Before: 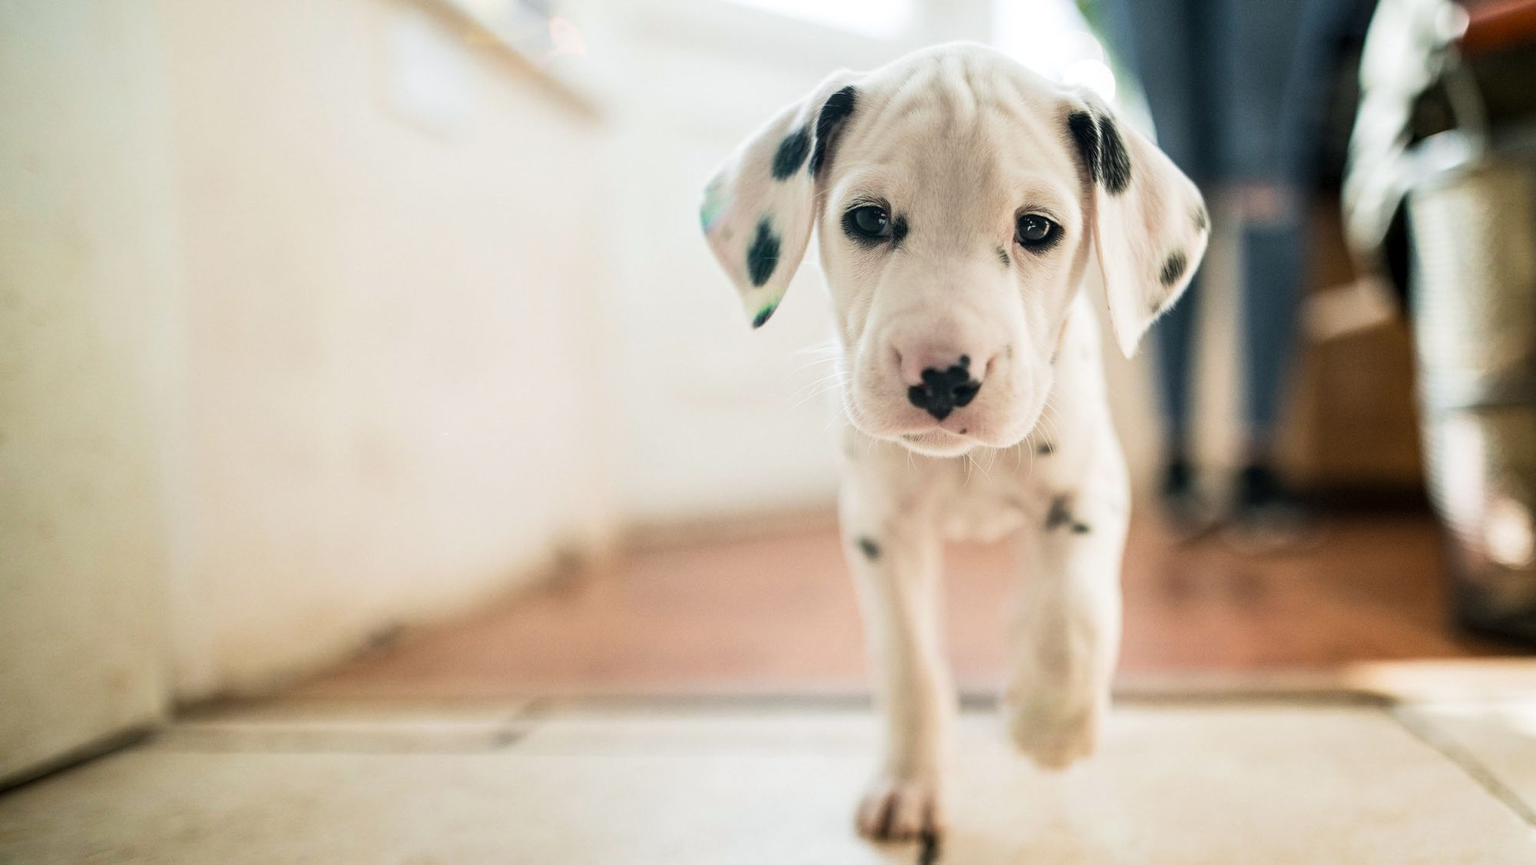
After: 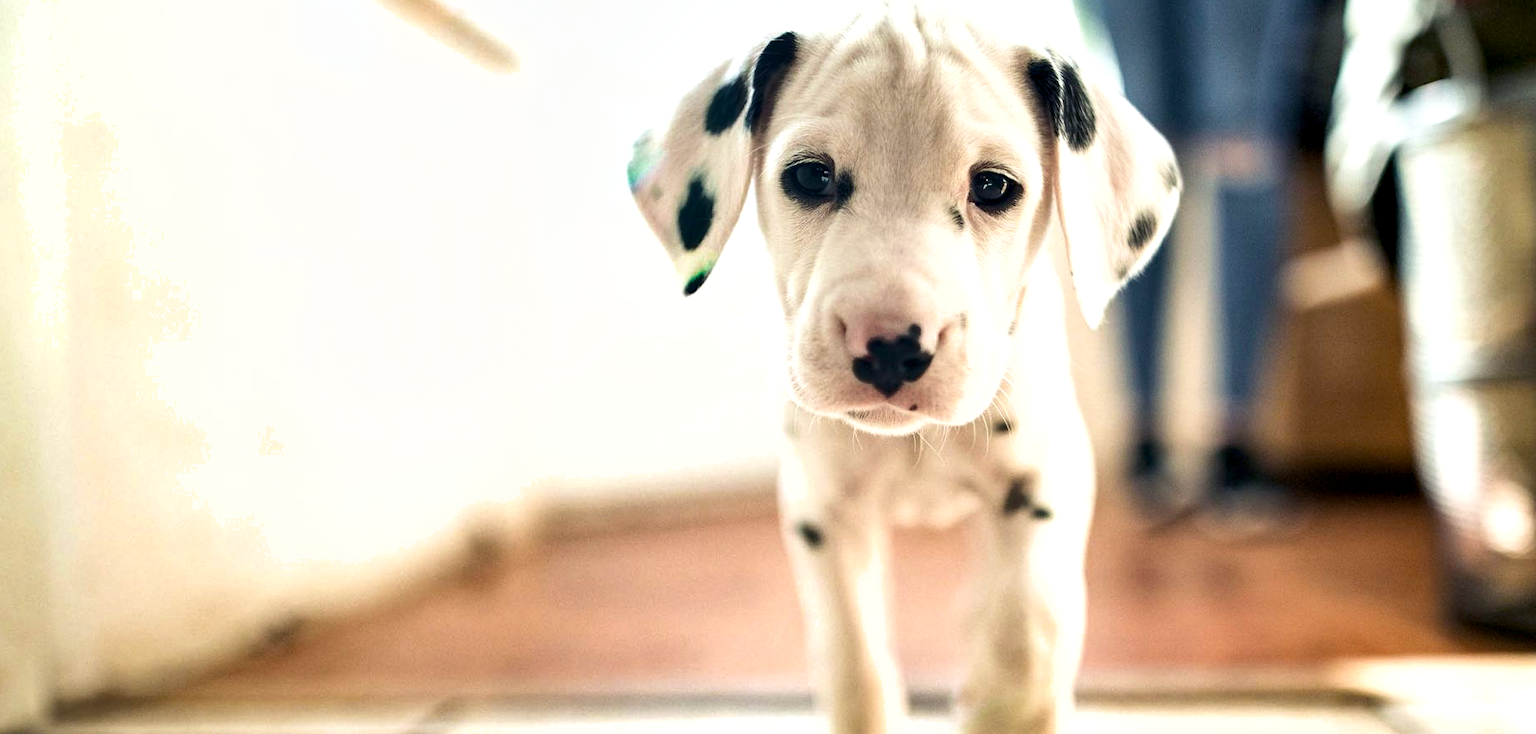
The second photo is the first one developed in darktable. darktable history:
crop: left 8.1%, top 6.608%, bottom 15.305%
exposure: exposure 0.563 EV, compensate highlight preservation false
shadows and highlights: soften with gaussian
color balance rgb: shadows lift › luminance -21.499%, shadows lift › chroma 6.526%, shadows lift › hue 271.75°, global offset › luminance -0.507%, perceptual saturation grading › global saturation -0.058%, perceptual brilliance grading › mid-tones 9.11%, perceptual brilliance grading › shadows 14.69%
